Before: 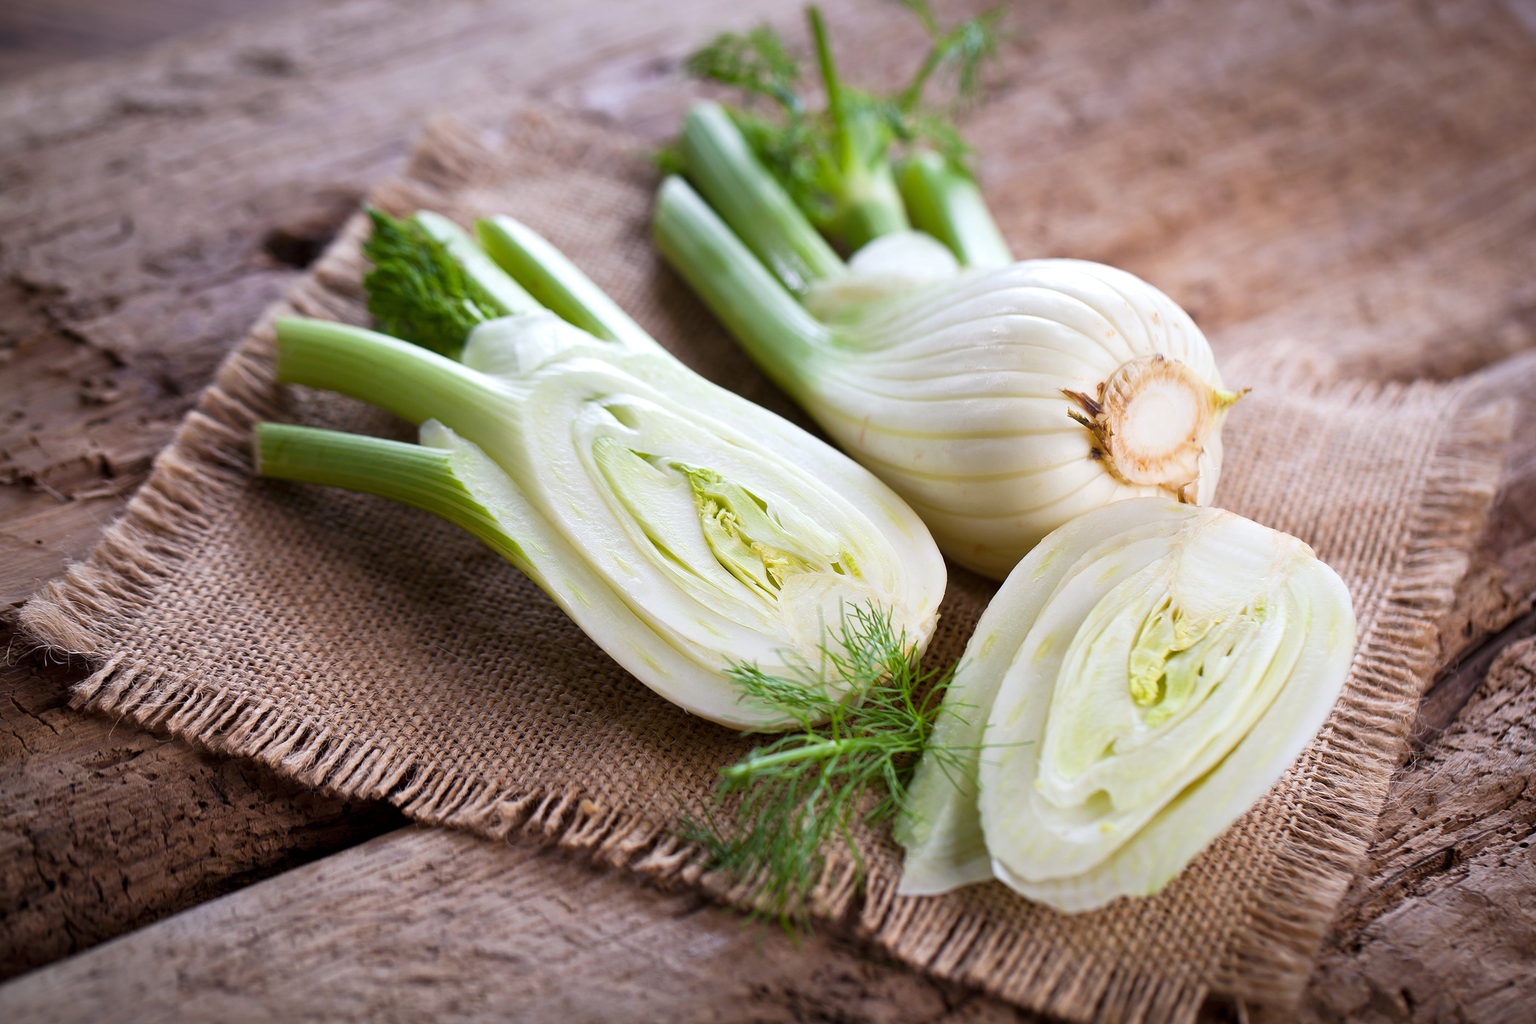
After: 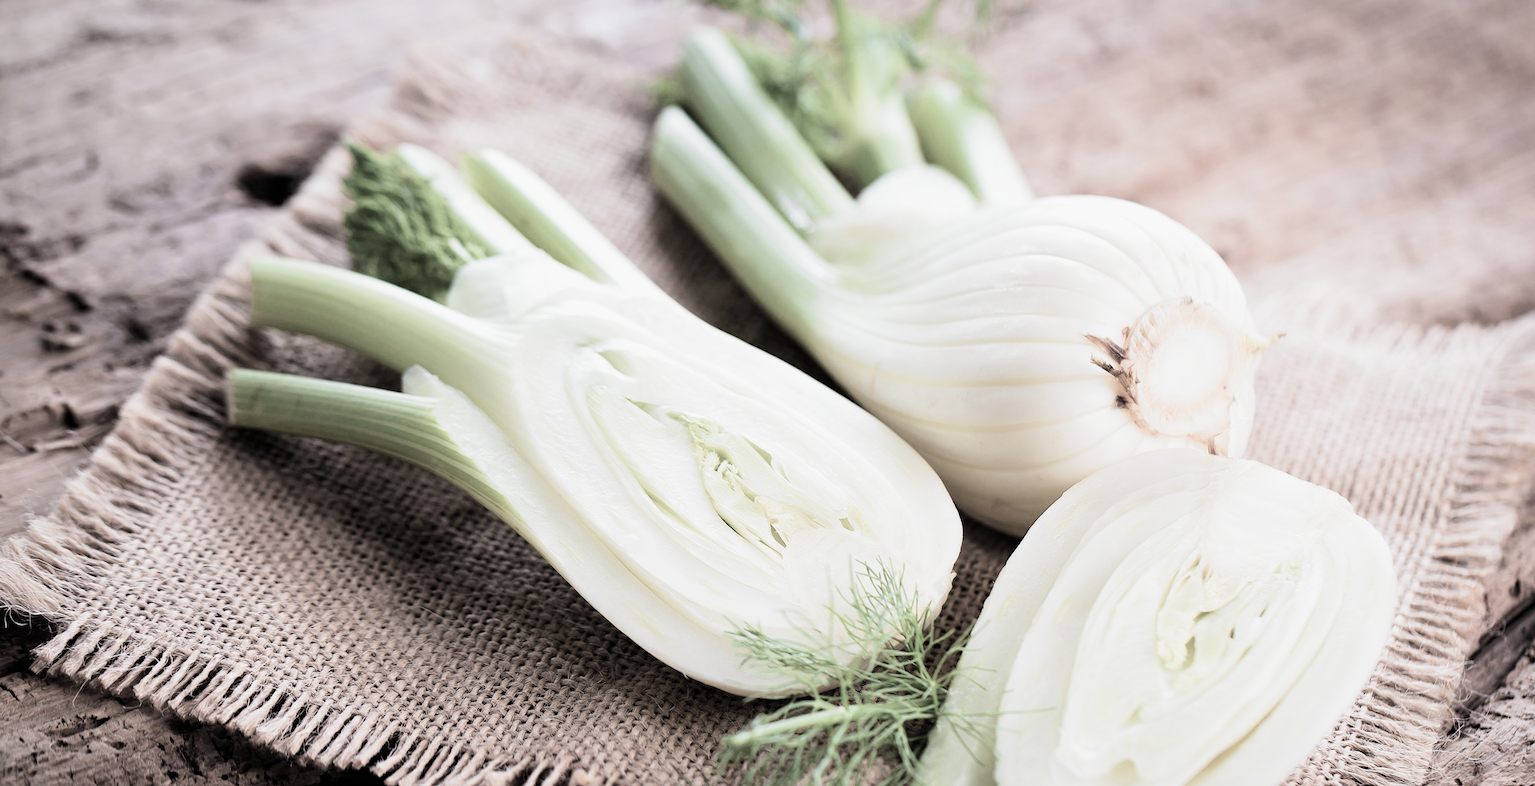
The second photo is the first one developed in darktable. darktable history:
exposure: exposure 1.164 EV, compensate highlight preservation false
filmic rgb: black relative exposure -5.07 EV, white relative exposure 3.96 EV, threshold 3.01 EV, hardness 2.87, contrast 1.296, highlights saturation mix -30.46%, color science v5 (2021), contrast in shadows safe, contrast in highlights safe, enable highlight reconstruction true
color zones: curves: ch1 [(0.239, 0.552) (0.75, 0.5)]; ch2 [(0.25, 0.462) (0.749, 0.457)]
crop: left 2.648%, top 7.366%, right 3.152%, bottom 20.27%
